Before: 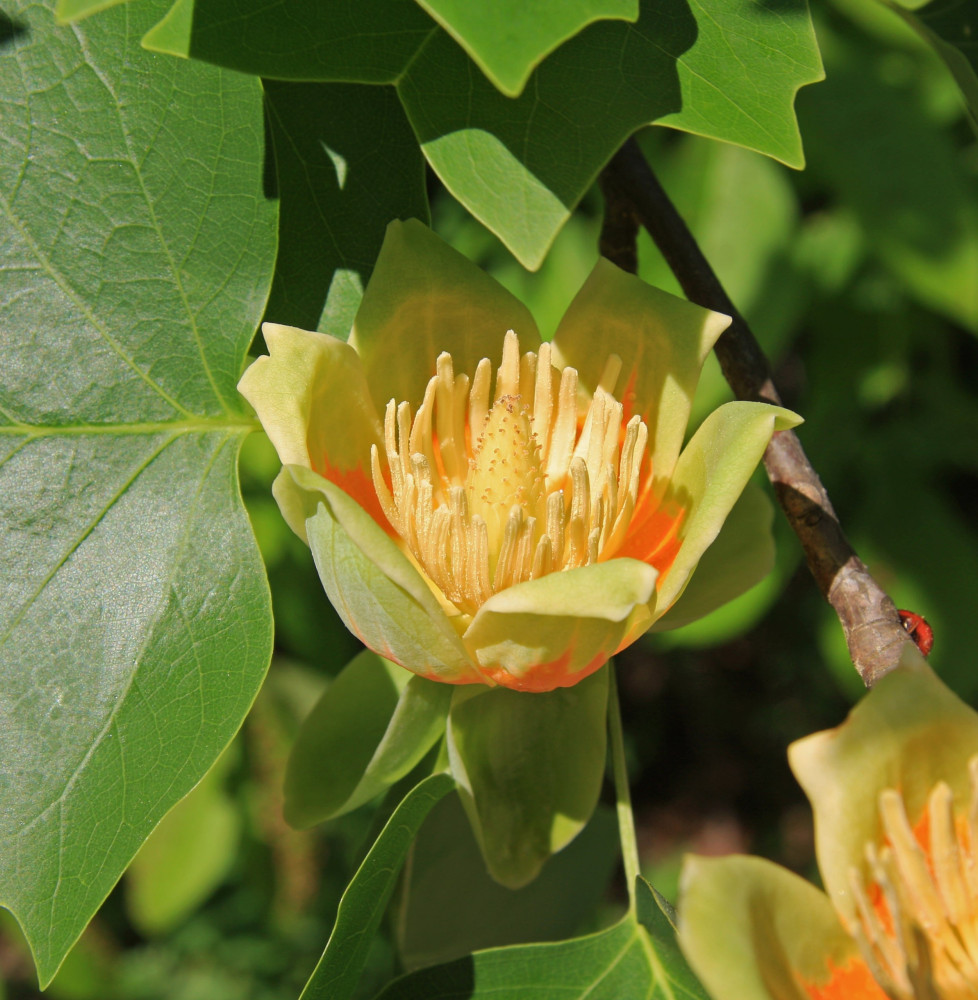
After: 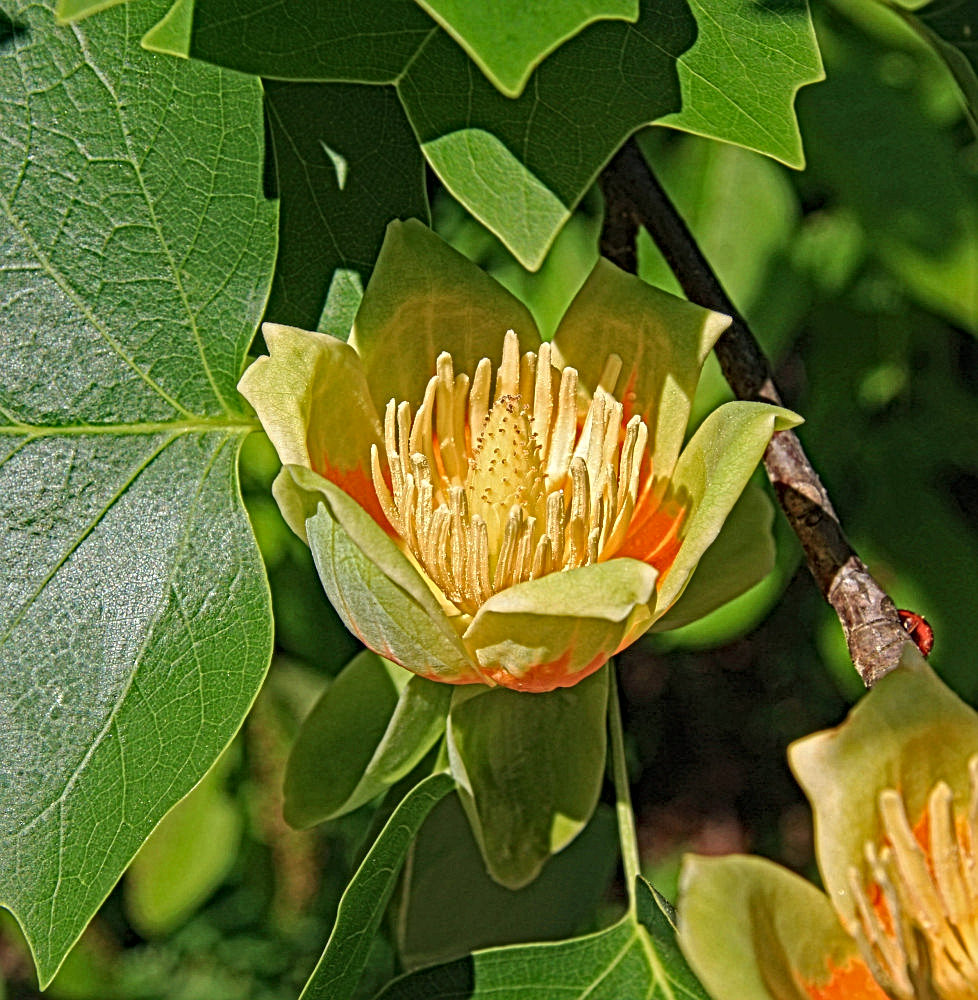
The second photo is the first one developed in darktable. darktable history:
local contrast: mode bilateral grid, contrast 20, coarseness 3, detail 300%, midtone range 0.2
fill light: on, module defaults
haze removal: strength 0.29, distance 0.25, compatibility mode true, adaptive false
tone equalizer: -7 EV 0.18 EV, -6 EV 0.12 EV, -5 EV 0.08 EV, -4 EV 0.04 EV, -2 EV -0.02 EV, -1 EV -0.04 EV, +0 EV -0.06 EV, luminance estimator HSV value / RGB max
